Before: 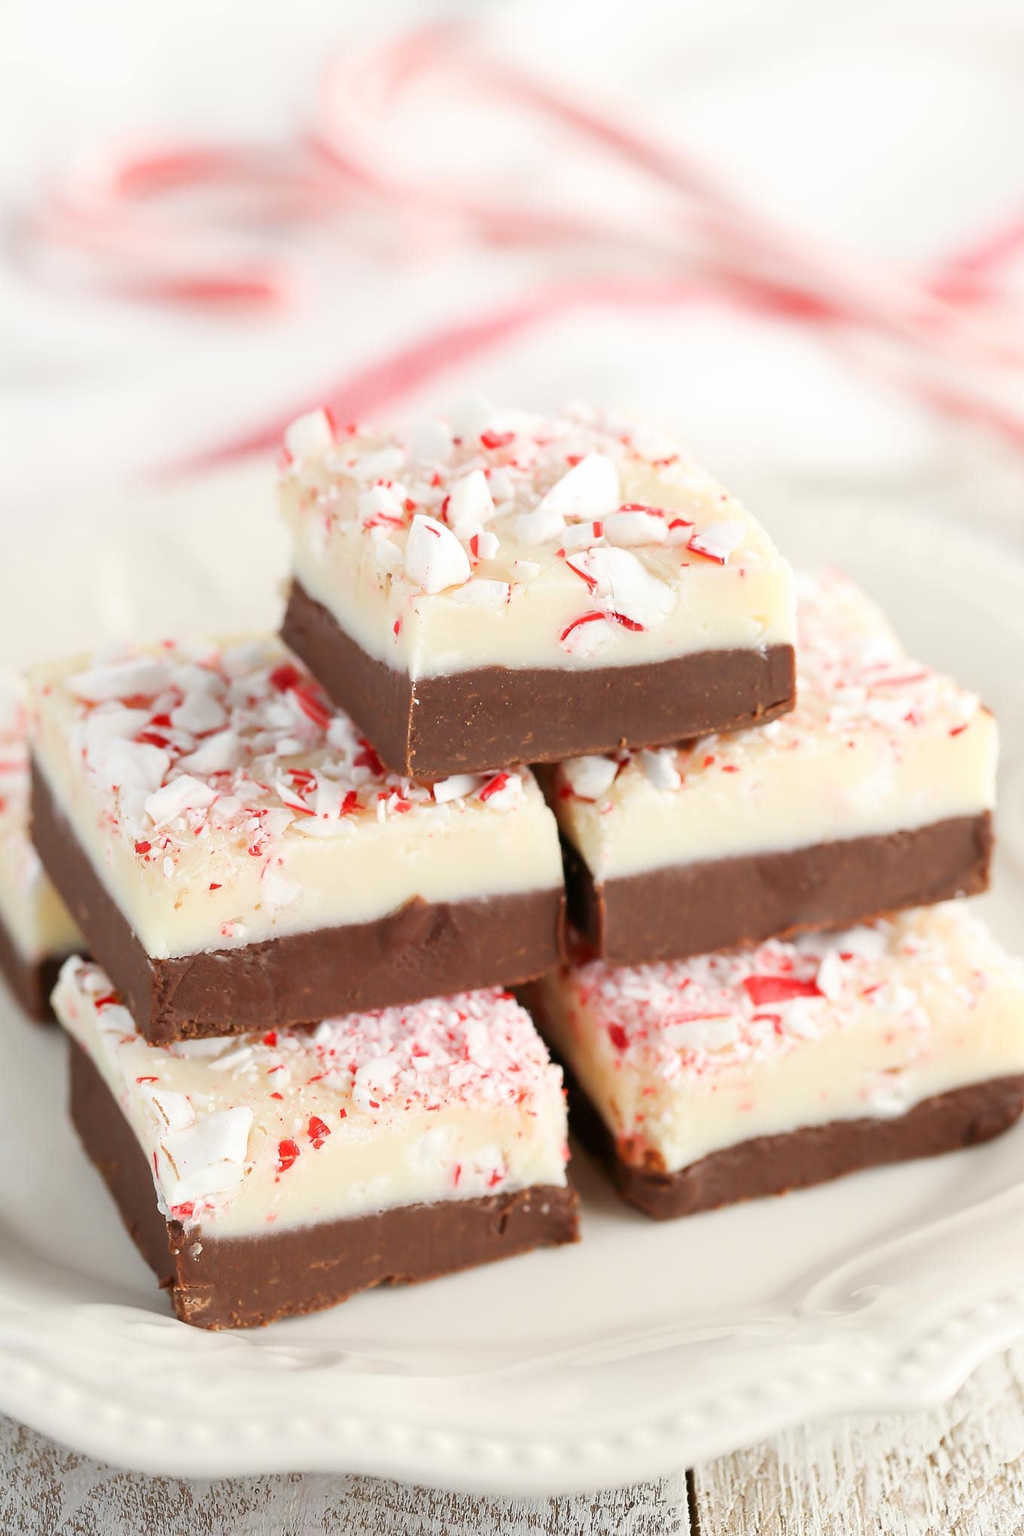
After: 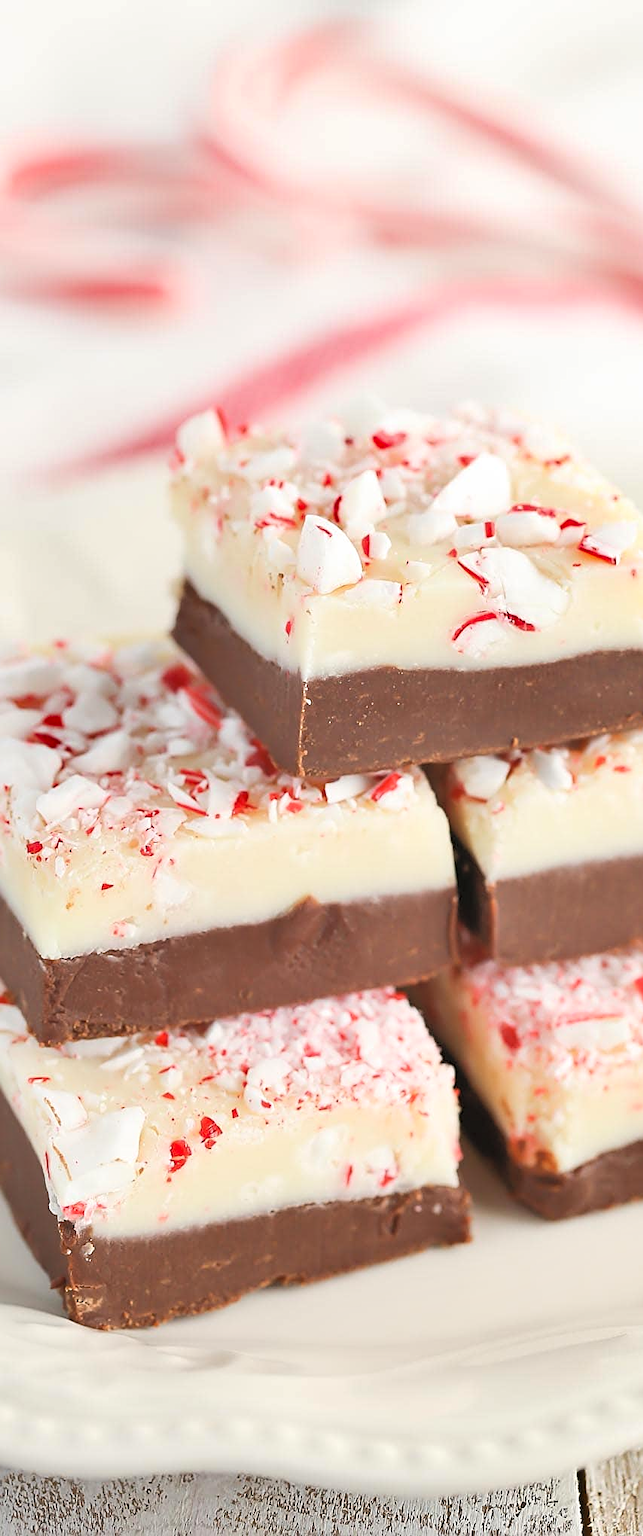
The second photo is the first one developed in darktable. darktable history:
crop: left 10.644%, right 26.528%
sharpen: on, module defaults
shadows and highlights: soften with gaussian
contrast brightness saturation: brightness 0.28
